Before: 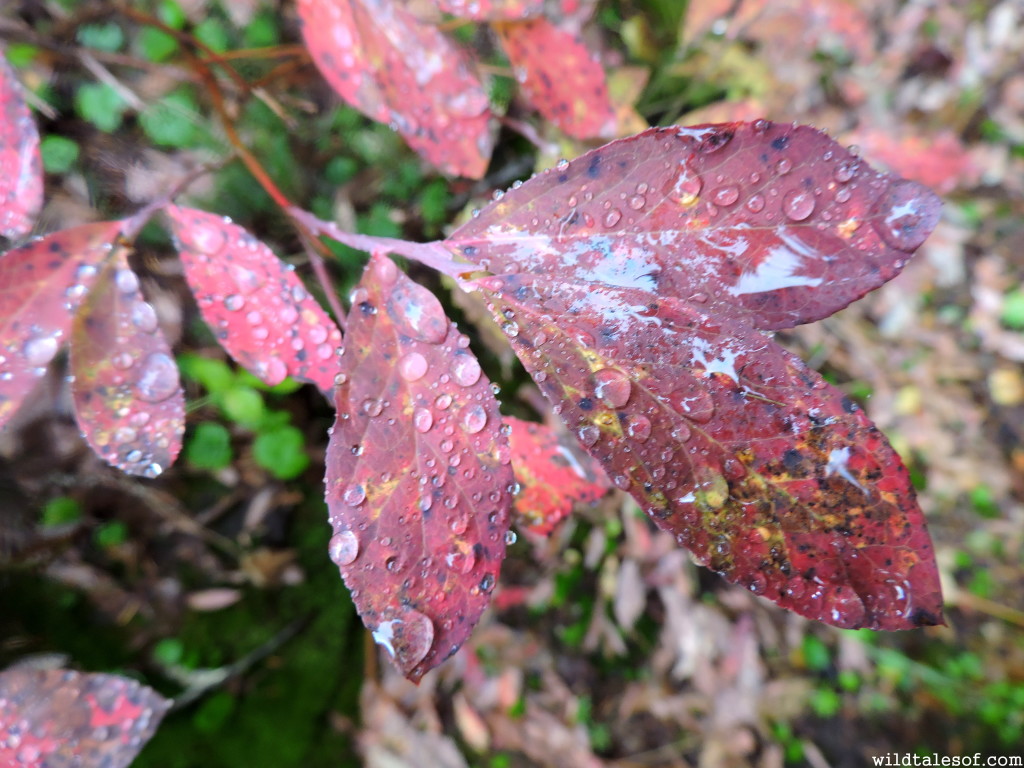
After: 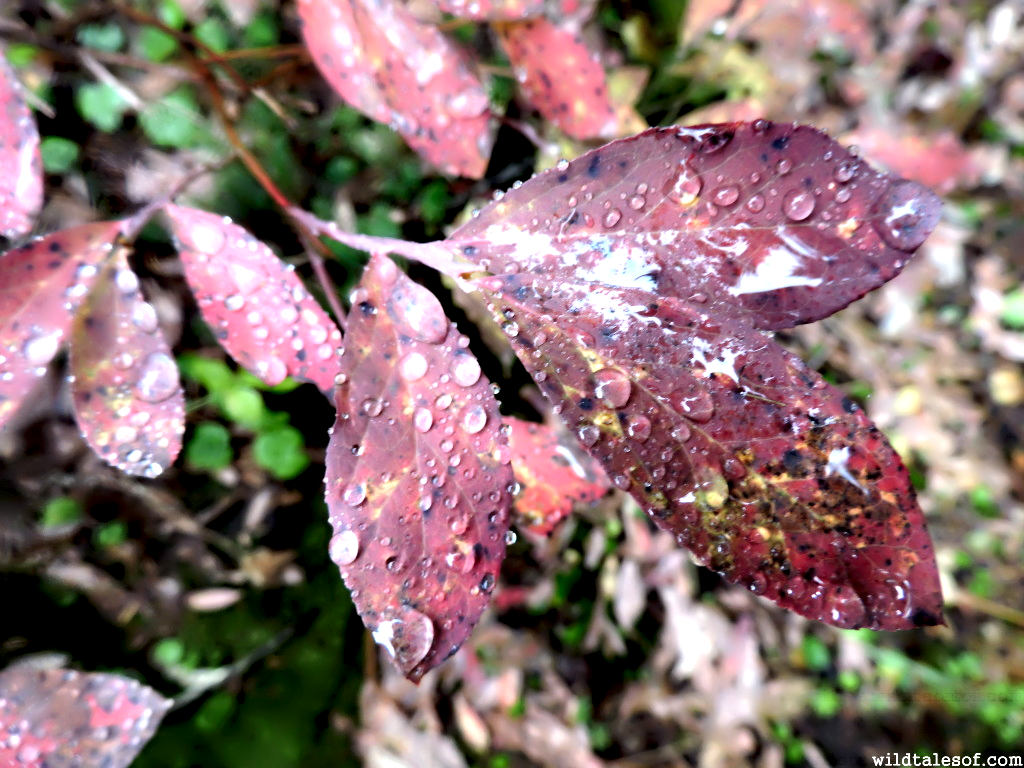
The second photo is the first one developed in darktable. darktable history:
contrast equalizer: octaves 7, y [[0.783, 0.666, 0.575, 0.77, 0.556, 0.501], [0.5 ×6], [0.5 ×6], [0, 0.02, 0.272, 0.399, 0.062, 0], [0 ×6]]
shadows and highlights: radius 101.41, shadows 50.4, highlights -64.44, soften with gaussian
tone equalizer: edges refinement/feathering 500, mask exposure compensation -1.57 EV, preserve details guided filter
